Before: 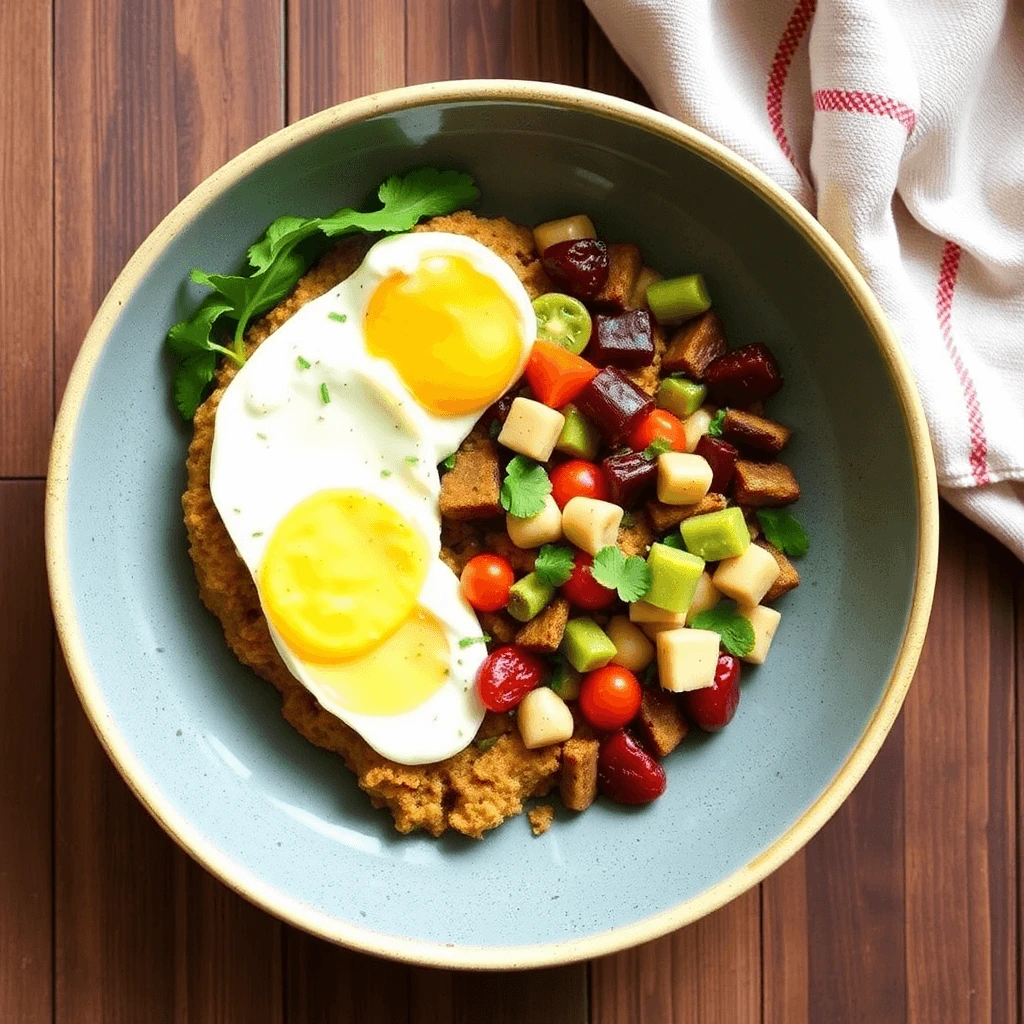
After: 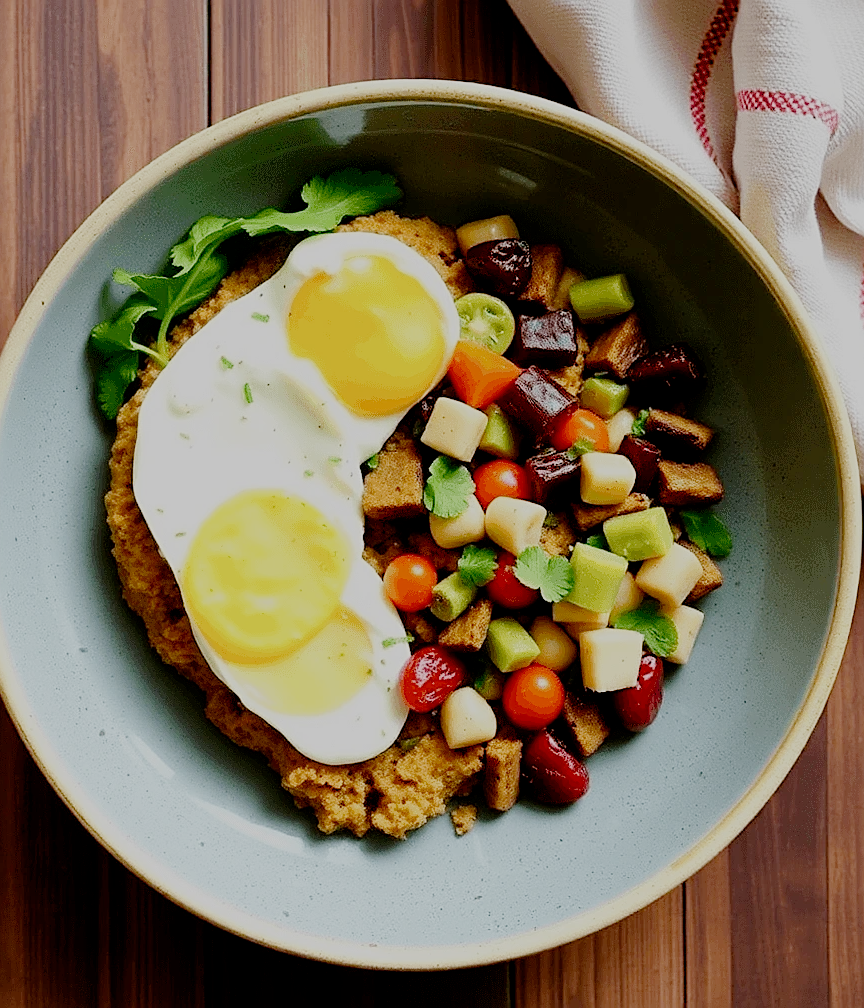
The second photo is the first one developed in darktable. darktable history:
crop: left 7.598%, right 7.873%
sharpen: on, module defaults
filmic rgb: middle gray luminance 18%, black relative exposure -7.5 EV, white relative exposure 8.5 EV, threshold 6 EV, target black luminance 0%, hardness 2.23, latitude 18.37%, contrast 0.878, highlights saturation mix 5%, shadows ↔ highlights balance 10.15%, add noise in highlights 0, preserve chrominance no, color science v3 (2019), use custom middle-gray values true, iterations of high-quality reconstruction 0, contrast in highlights soft, enable highlight reconstruction true
